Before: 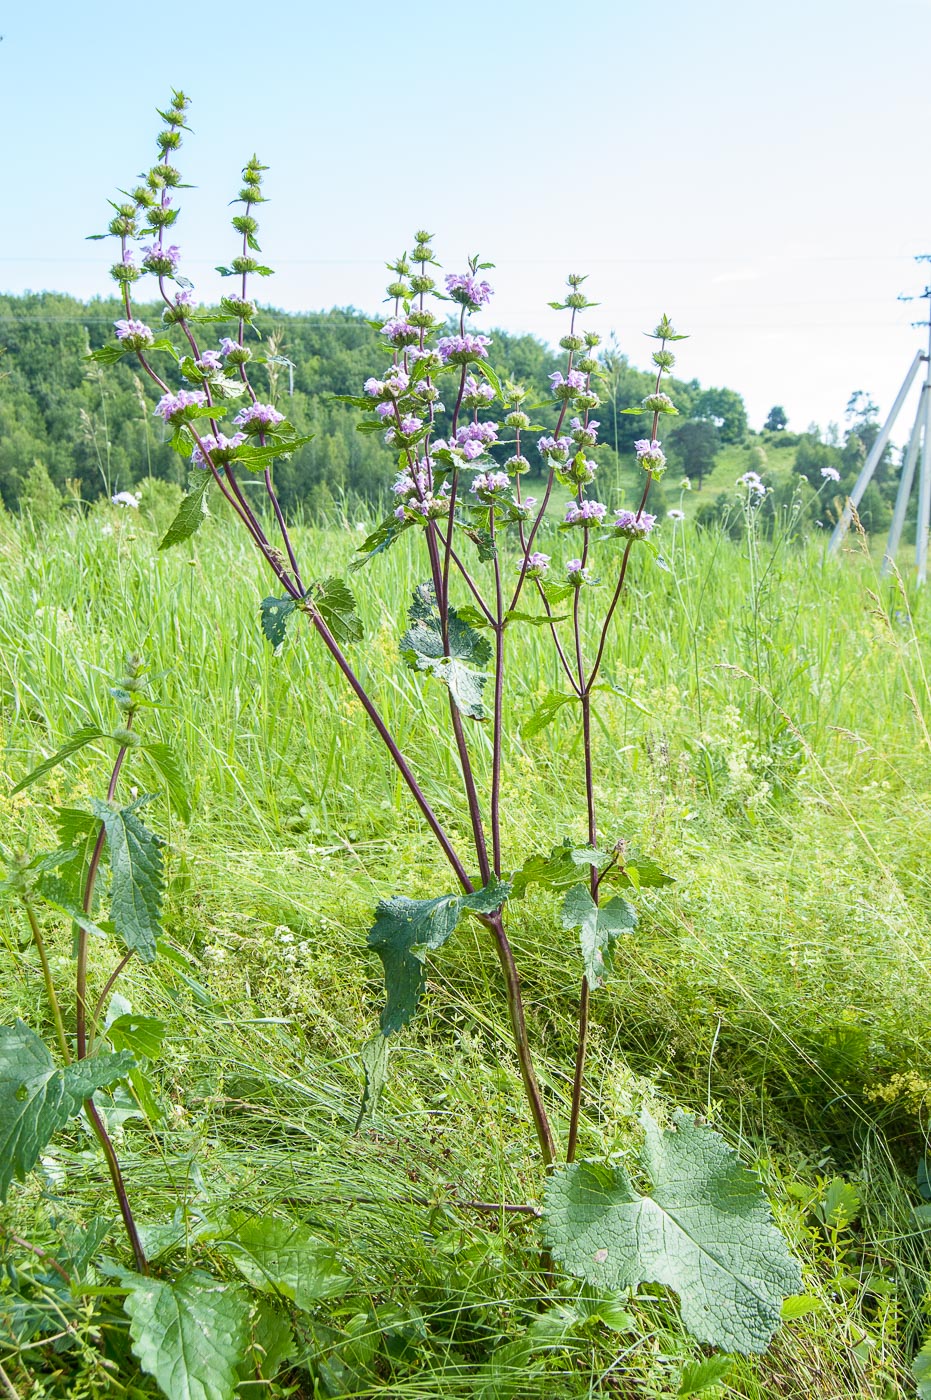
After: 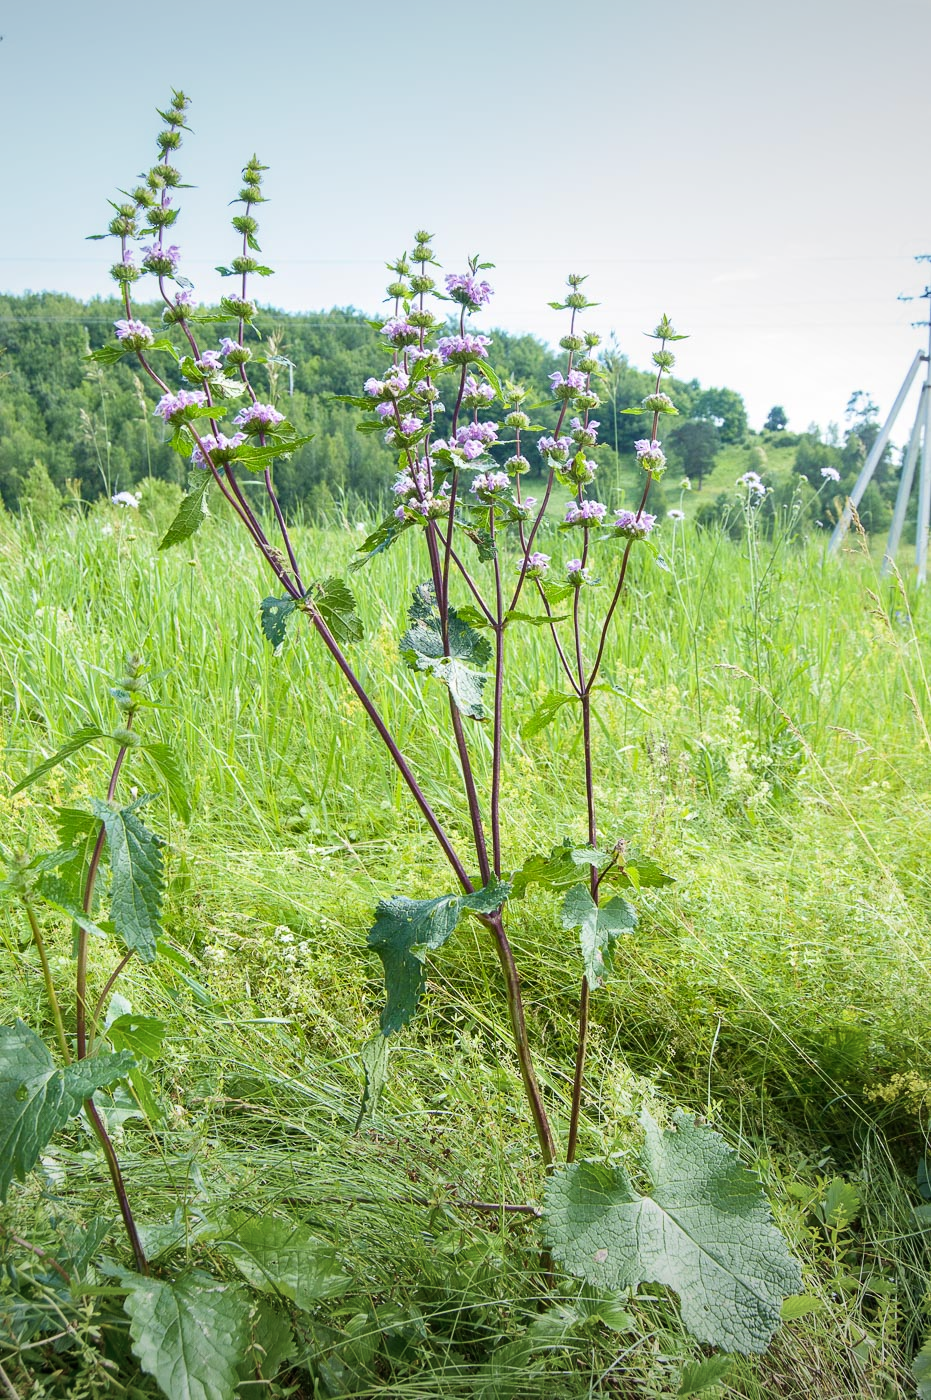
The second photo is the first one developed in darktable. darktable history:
vignetting: fall-off radius 98.99%, brightness -0.42, saturation -0.295, center (-0.033, -0.045), width/height ratio 1.339
